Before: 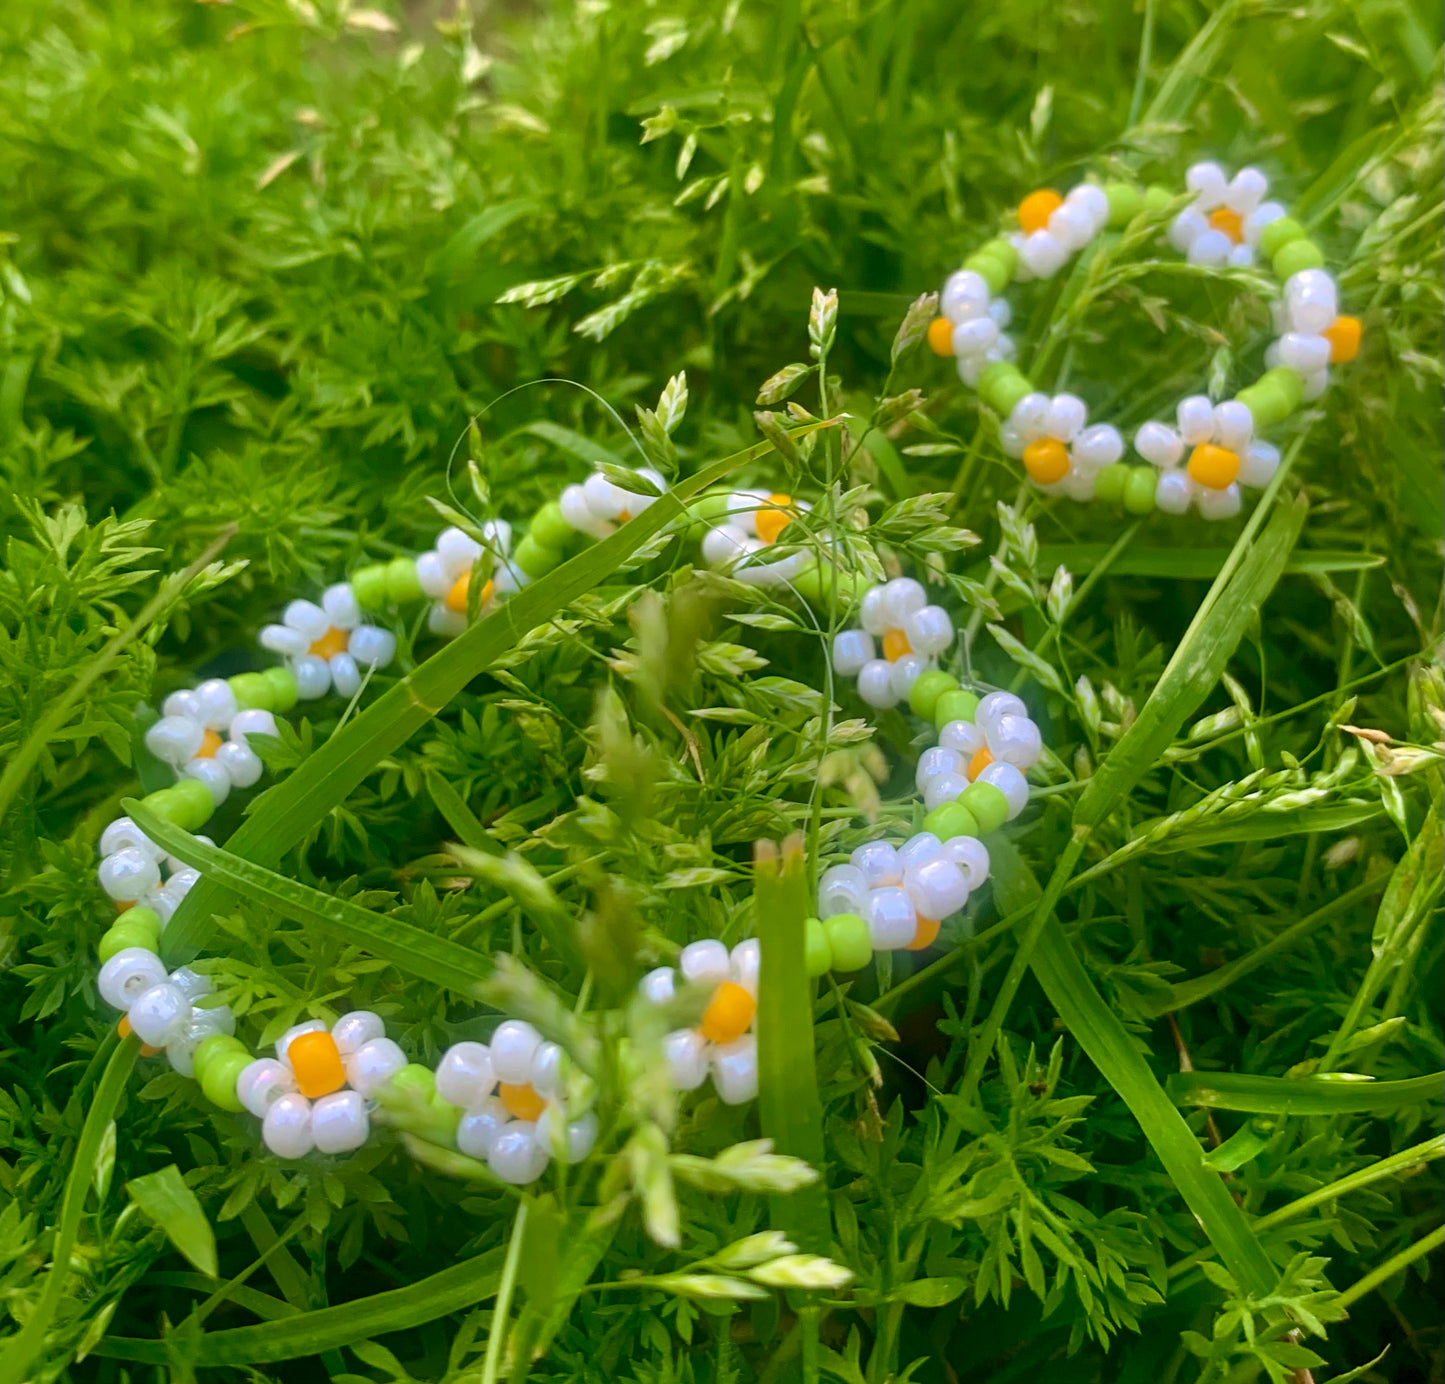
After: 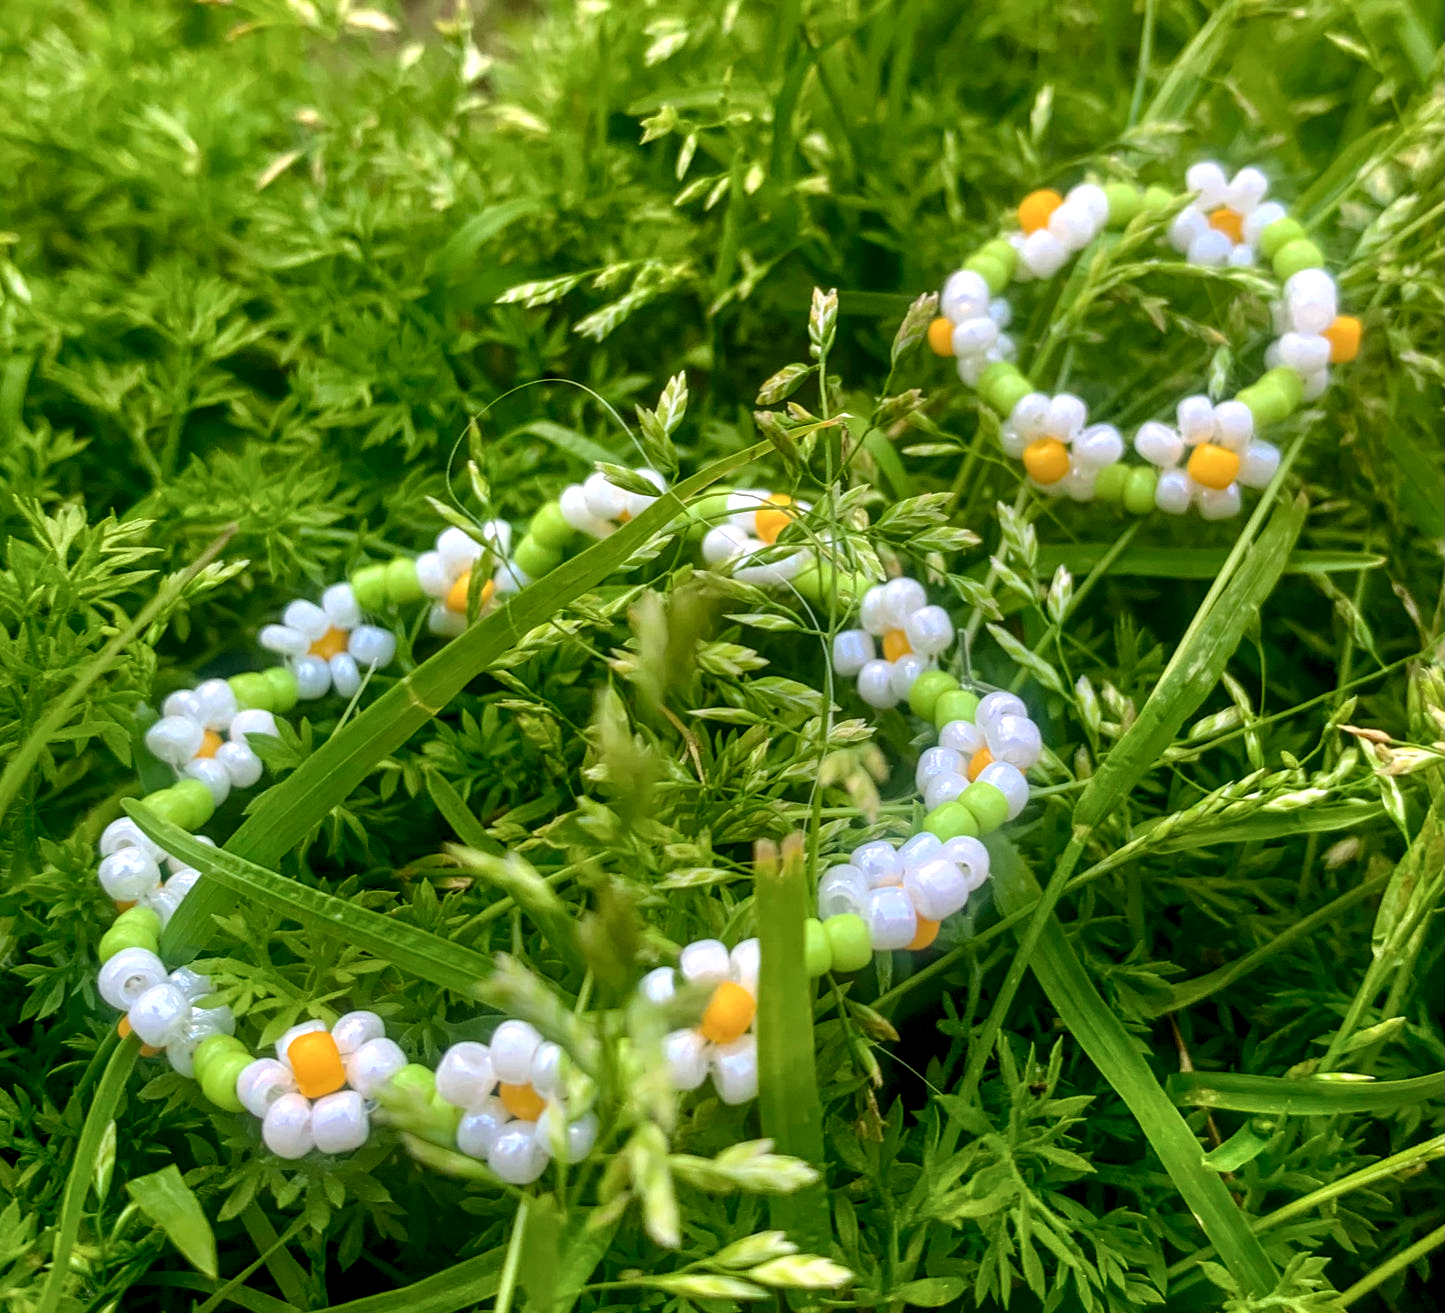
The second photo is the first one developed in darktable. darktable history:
crop and rotate: top 0%, bottom 5.097%
local contrast: detail 160%
